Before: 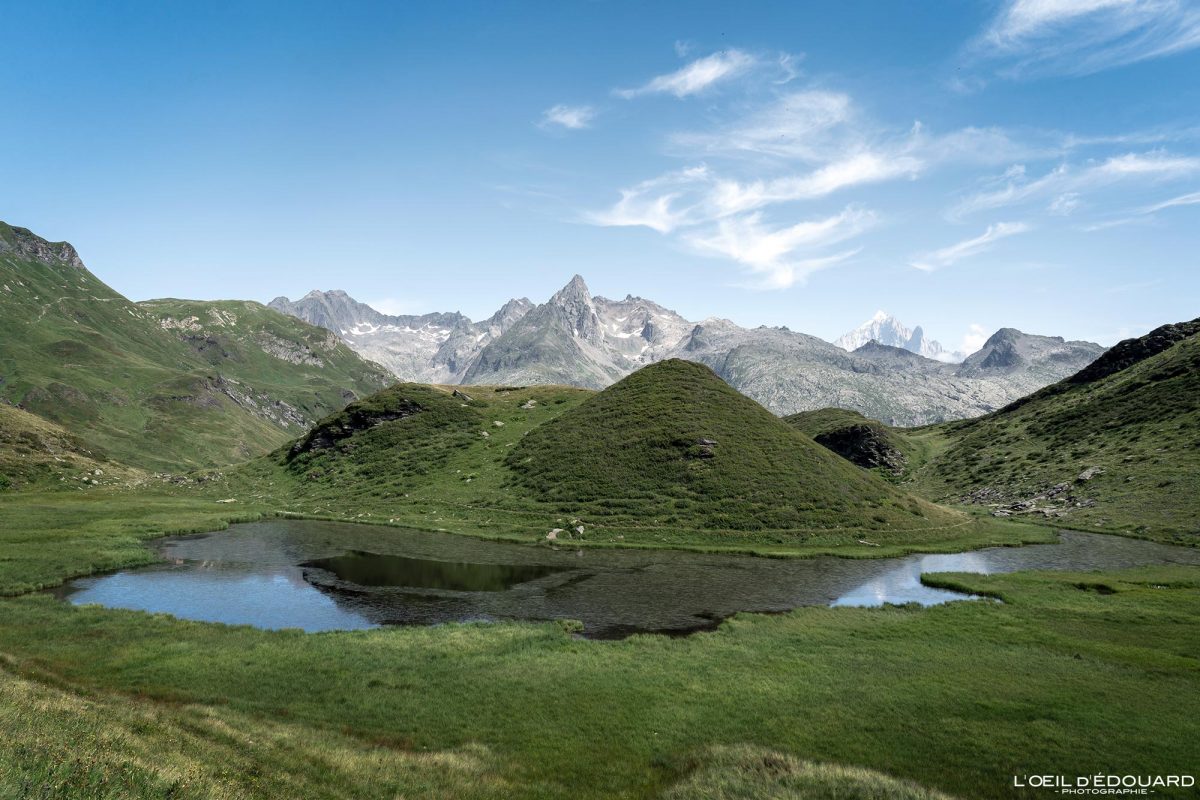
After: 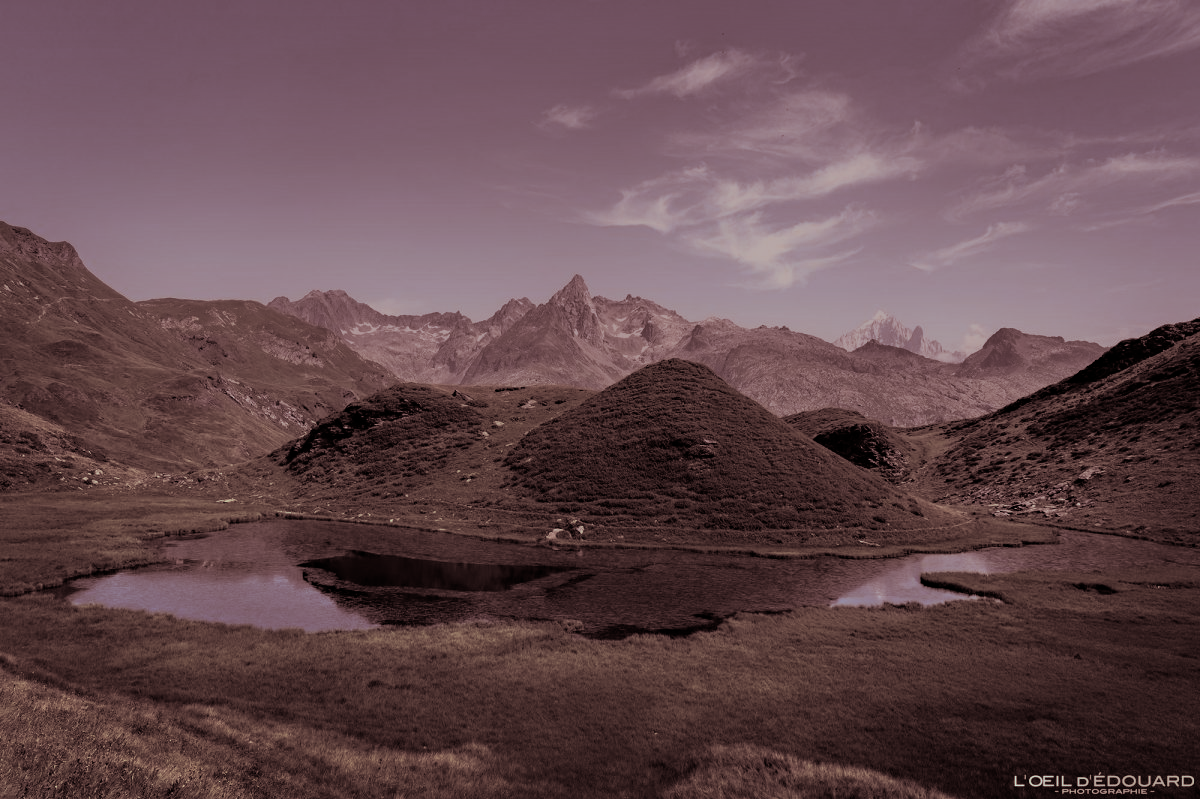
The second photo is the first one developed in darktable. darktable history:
tone equalizer: -8 EV -0.528 EV, -7 EV -0.319 EV, -6 EV -0.083 EV, -5 EV 0.413 EV, -4 EV 0.985 EV, -3 EV 0.791 EV, -2 EV -0.01 EV, -1 EV 0.14 EV, +0 EV -0.012 EV, smoothing 1
exposure: exposure -1.468 EV, compensate highlight preservation false
haze removal: compatibility mode true, adaptive false
split-toning: shadows › saturation 0.3, highlights › hue 180°, highlights › saturation 0.3, compress 0%
crop: bottom 0.071%
